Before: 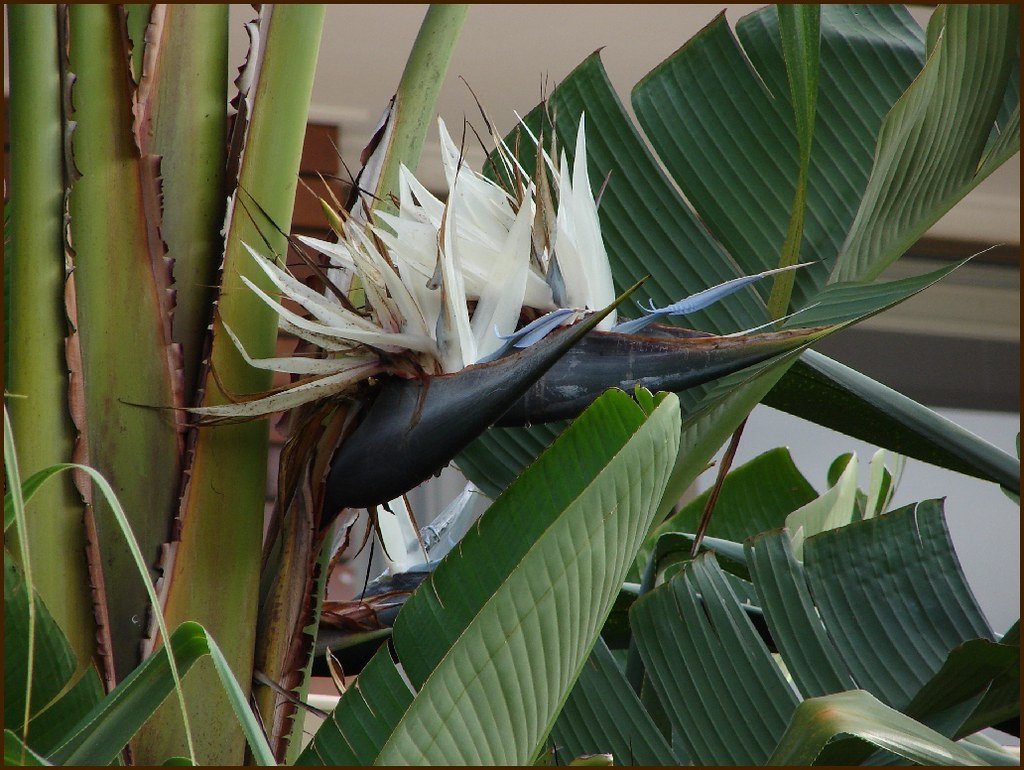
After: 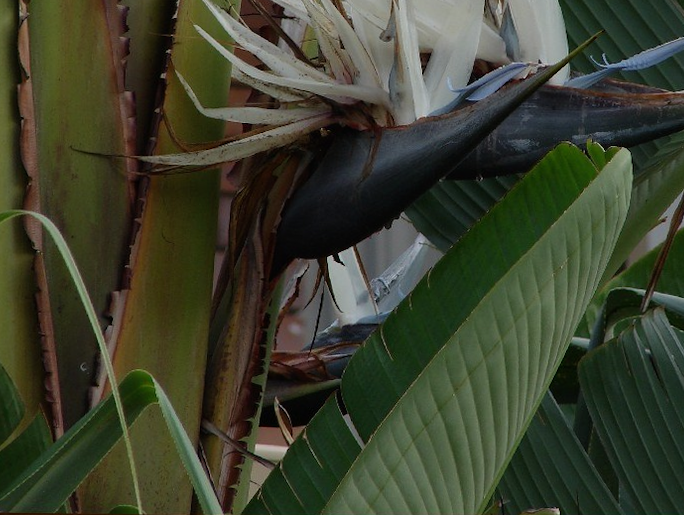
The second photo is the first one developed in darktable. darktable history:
exposure: black level correction 0, exposure -0.721 EV, compensate highlight preservation false
crop and rotate: angle -0.82°, left 3.85%, top 31.828%, right 27.992%
